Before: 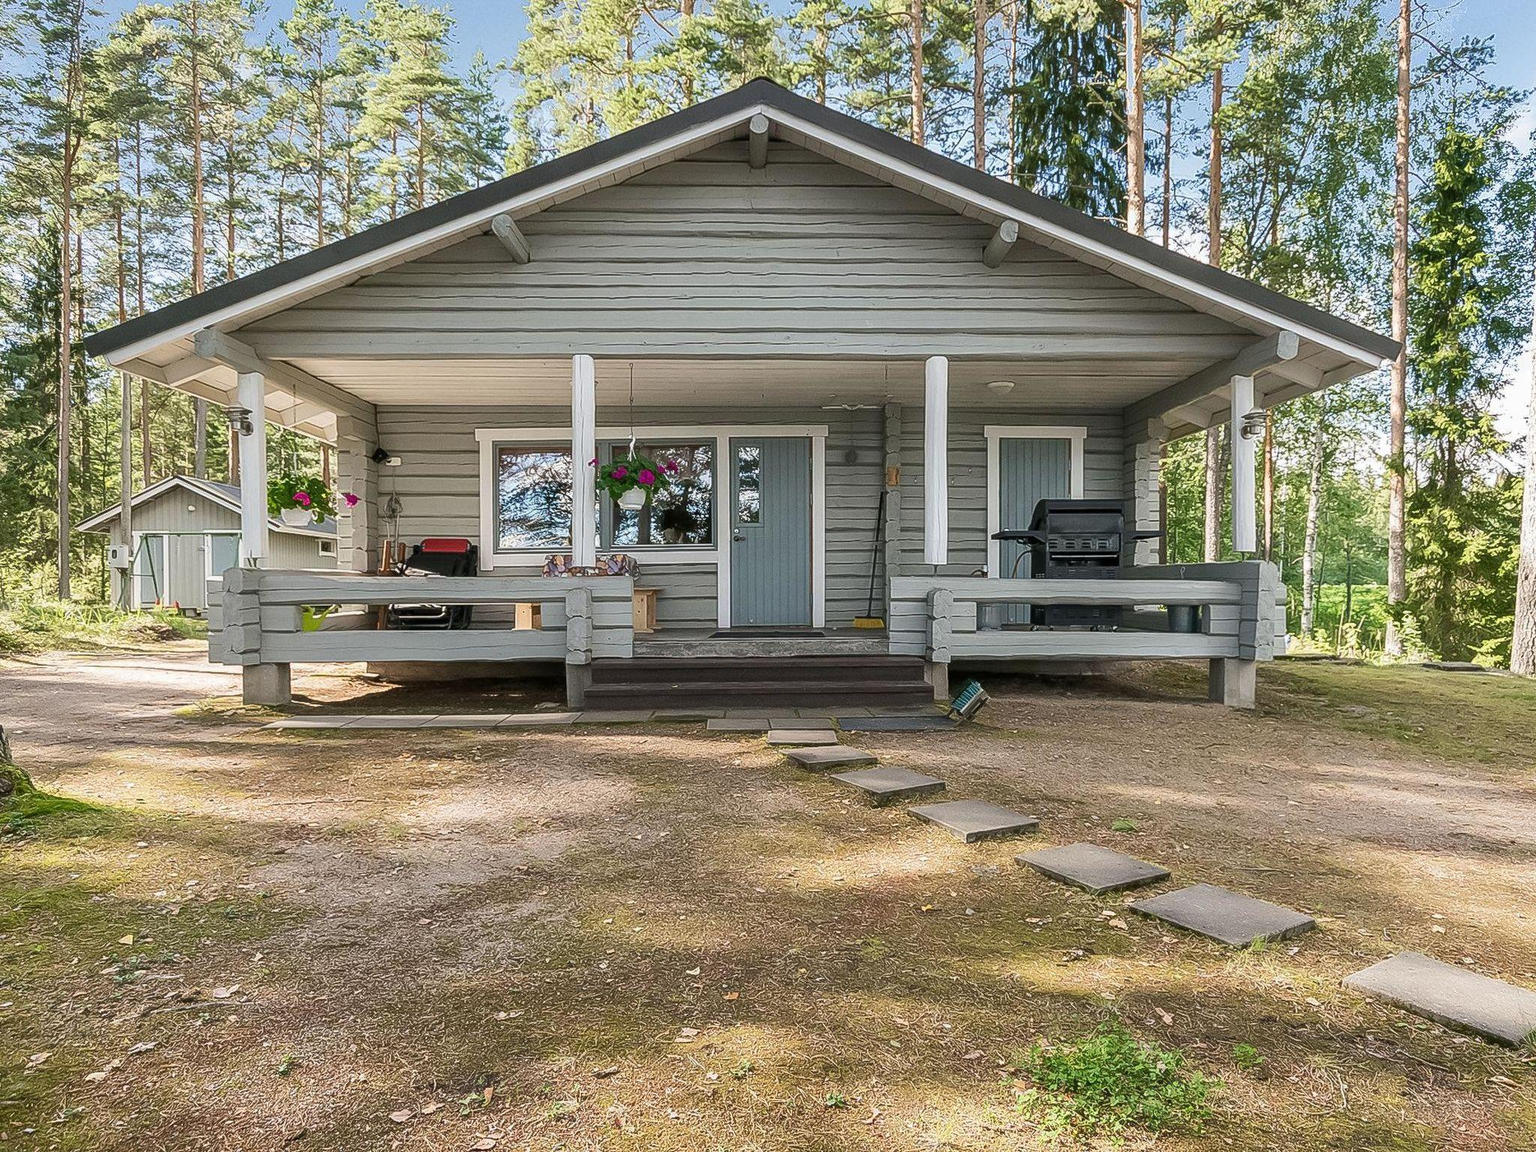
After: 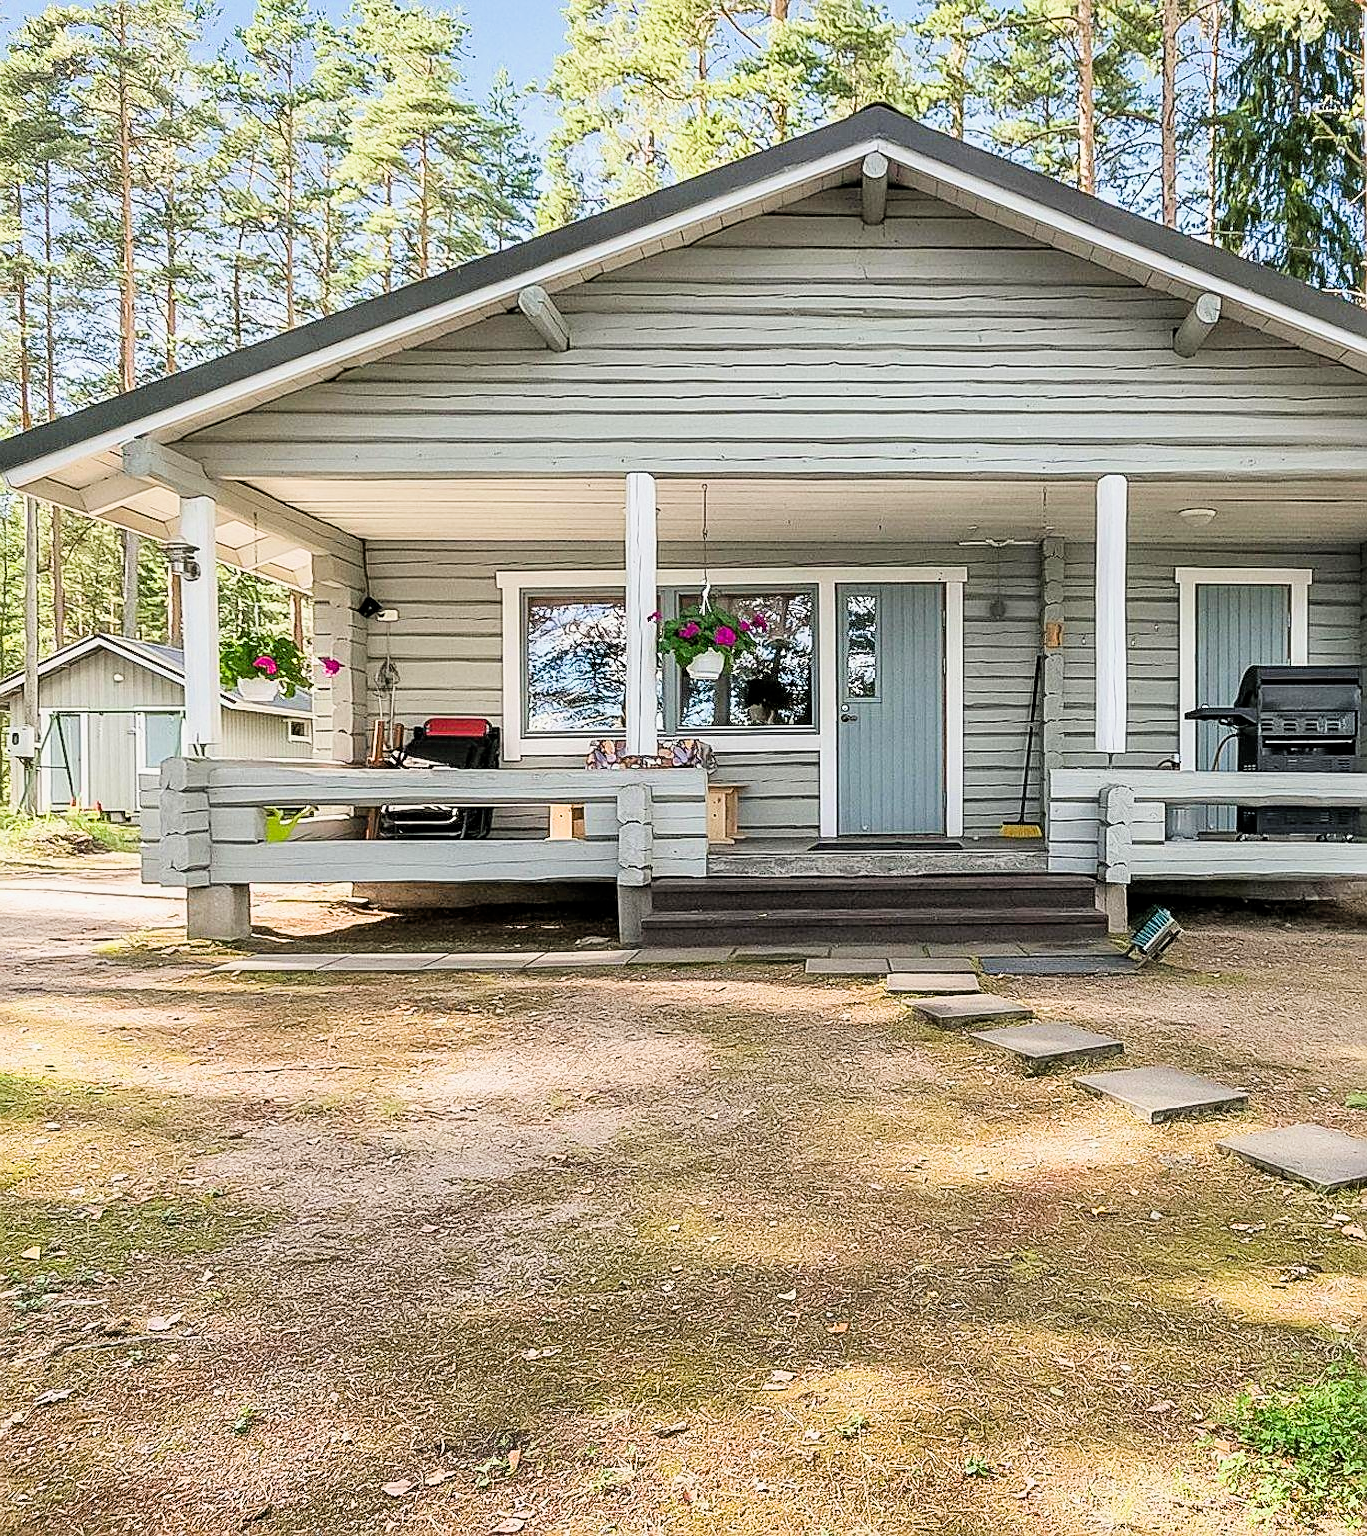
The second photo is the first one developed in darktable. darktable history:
color correction: highlights b* 0.001, saturation 1.09
exposure: black level correction 0, exposure 0.893 EV, compensate exposure bias true, compensate highlight preservation false
crop and rotate: left 6.711%, right 26.493%
sharpen: on, module defaults
filmic rgb: black relative exposure -7.76 EV, white relative exposure 4.44 EV, threshold 3.02 EV, target black luminance 0%, hardness 3.75, latitude 50.54%, contrast 1.078, highlights saturation mix 8.57%, shadows ↔ highlights balance -0.252%, iterations of high-quality reconstruction 0, enable highlight reconstruction true
